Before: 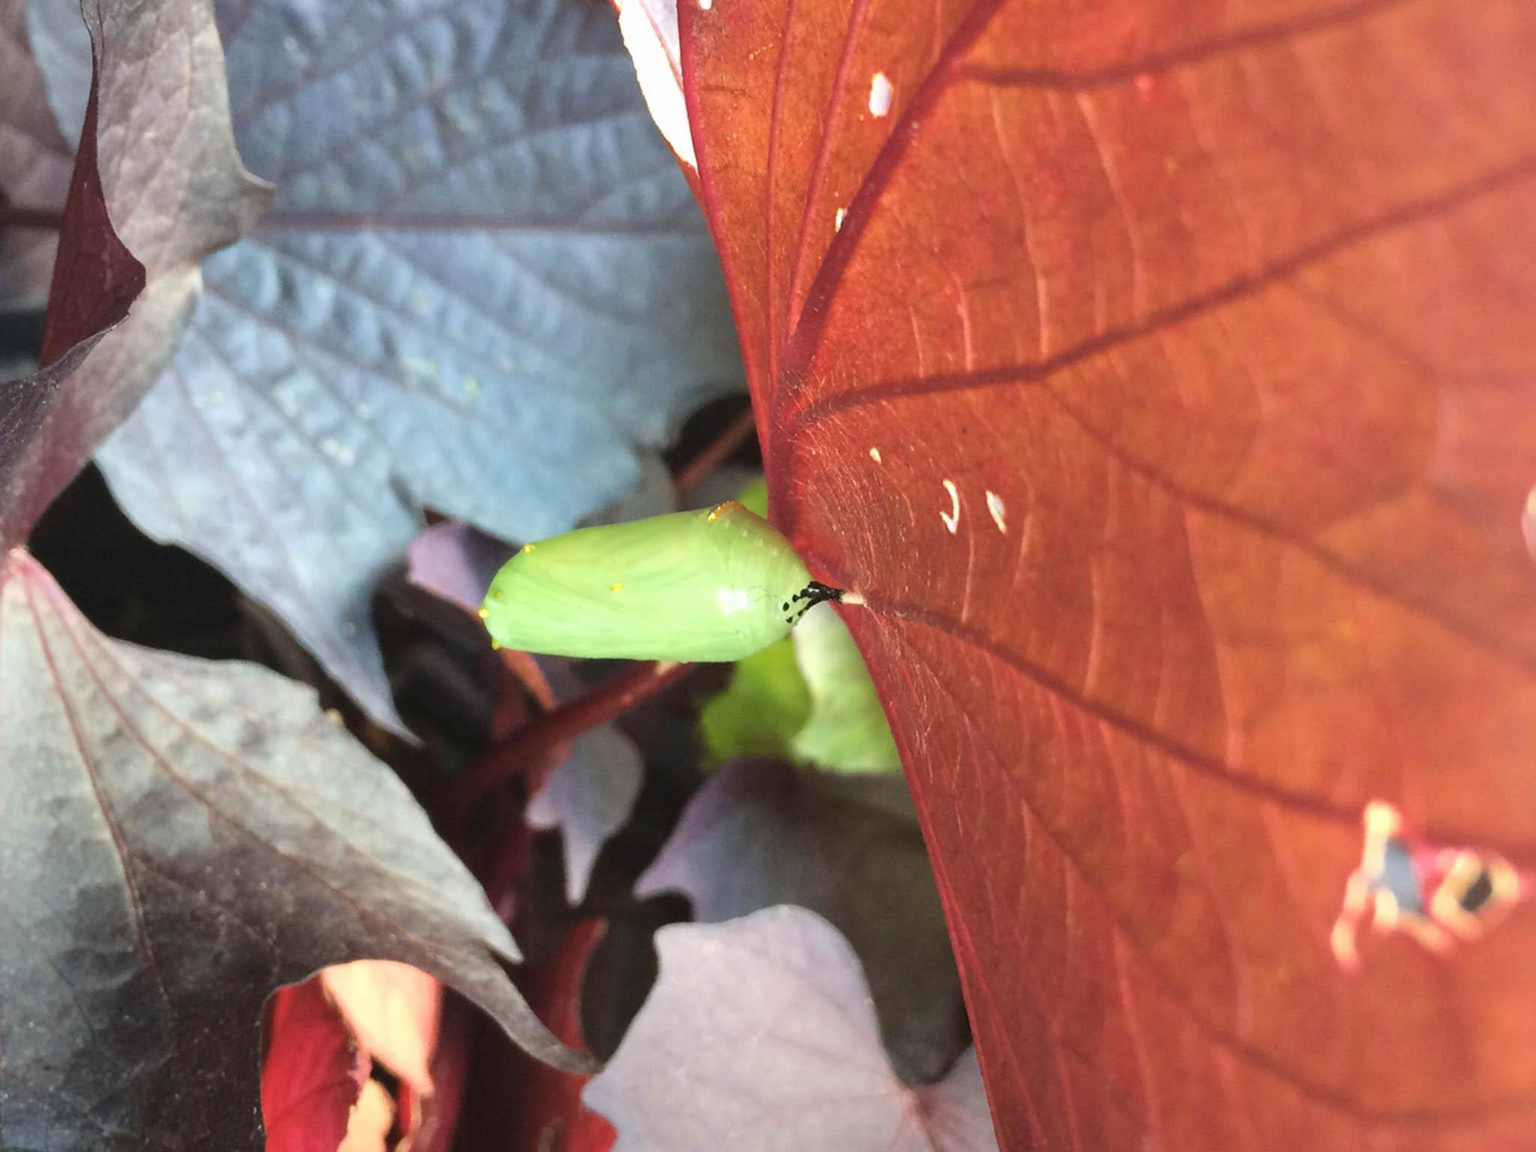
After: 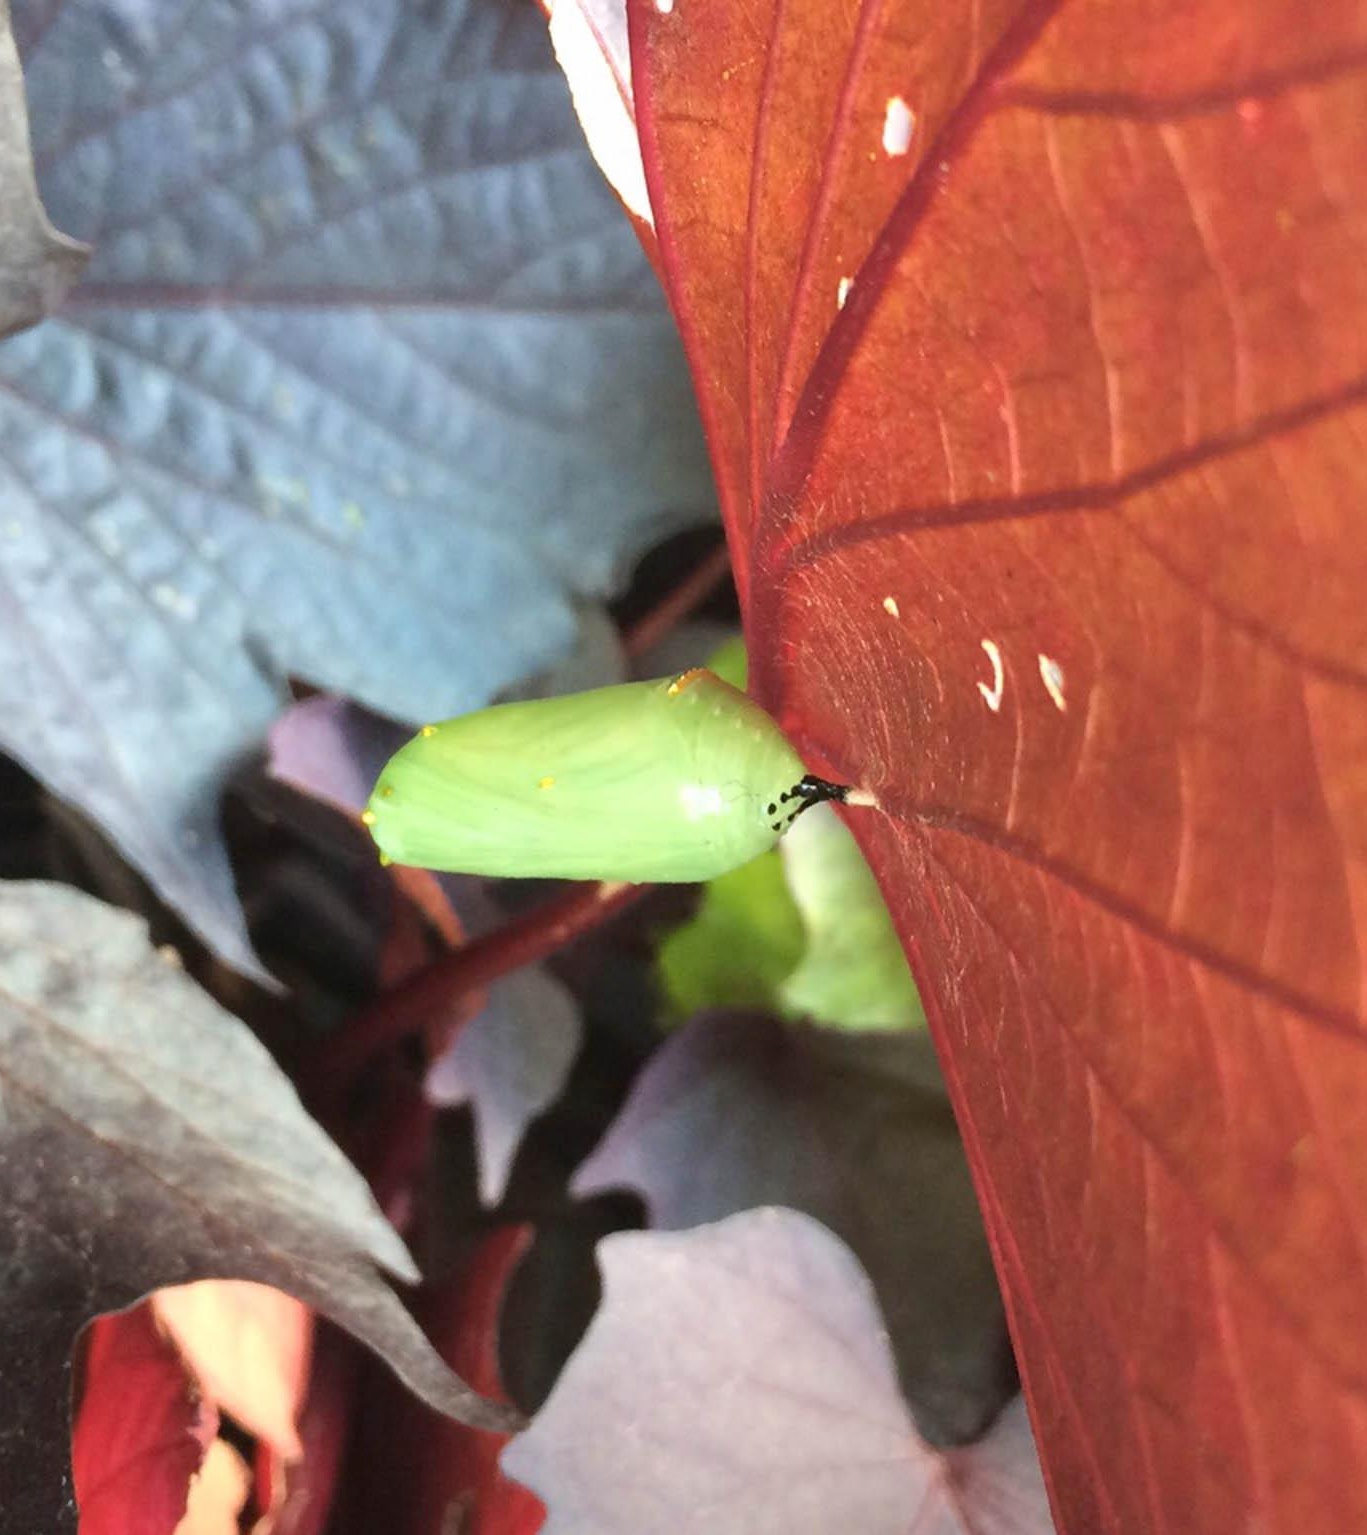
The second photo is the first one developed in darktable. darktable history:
crop and rotate: left 13.524%, right 19.694%
exposure: black level correction 0.002, compensate highlight preservation false
